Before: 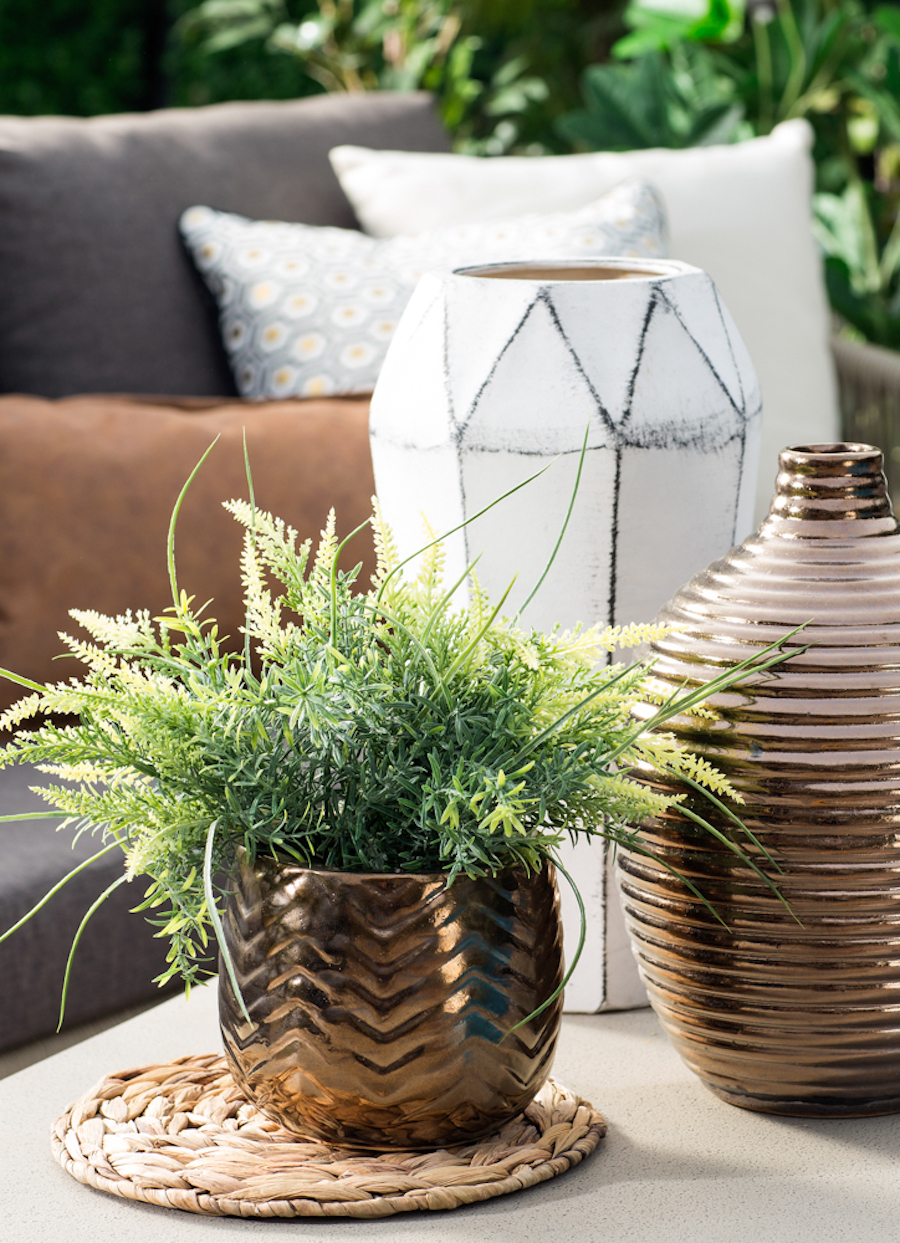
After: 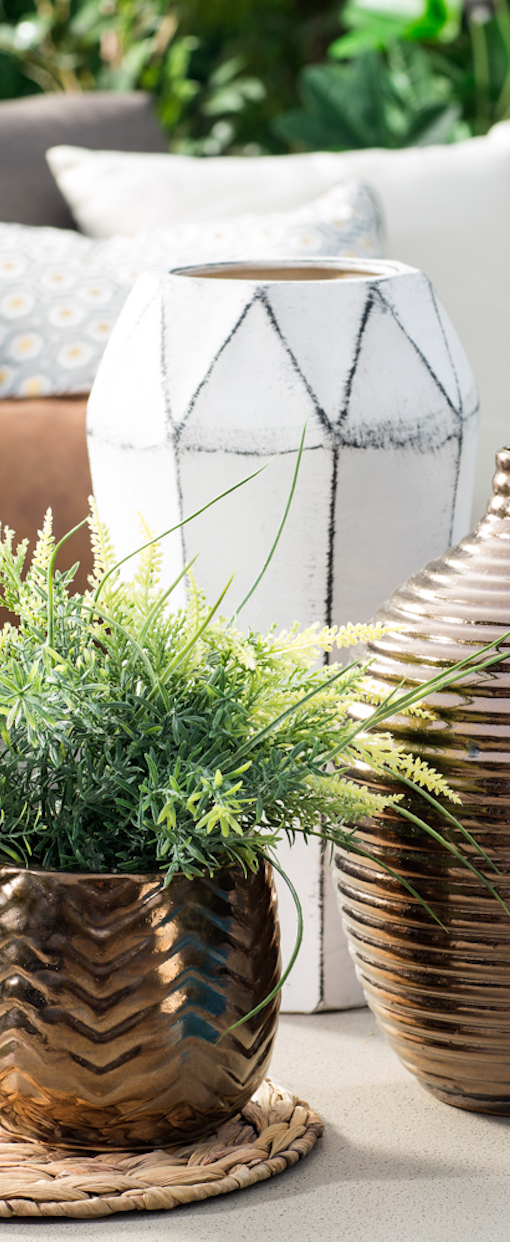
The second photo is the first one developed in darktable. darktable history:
crop: left 31.52%, top 0.016%, right 11.769%
